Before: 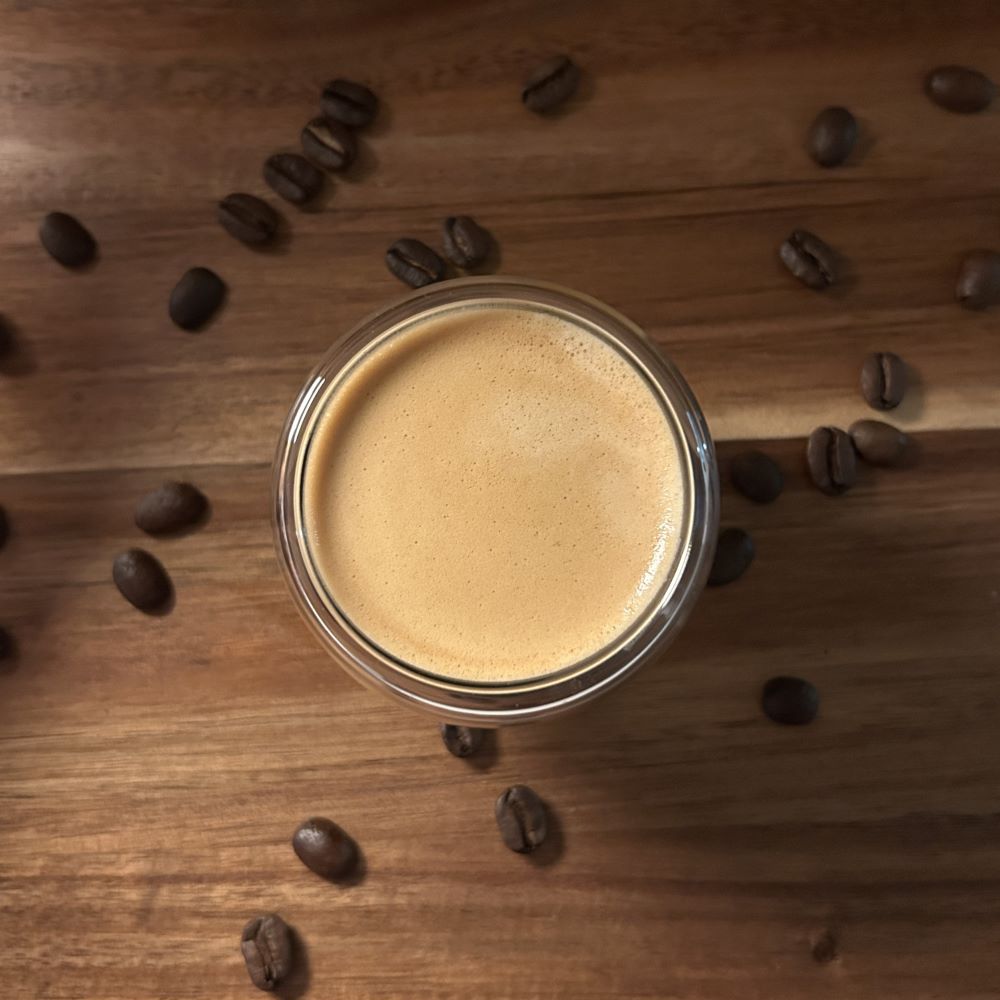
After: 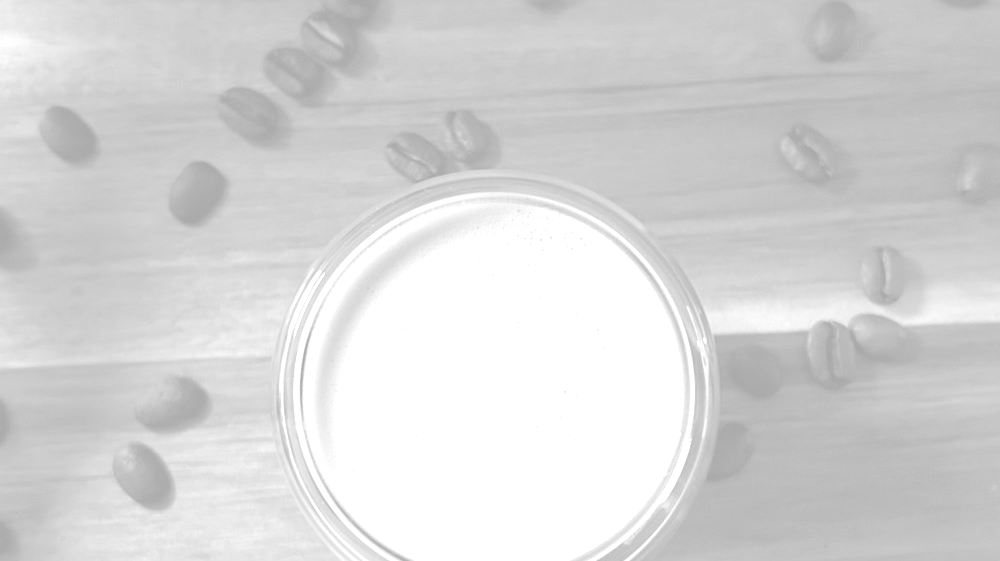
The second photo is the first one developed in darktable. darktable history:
crop and rotate: top 10.605%, bottom 33.274%
color correction: highlights a* 17.03, highlights b* 0.205, shadows a* -15.38, shadows b* -14.56, saturation 1.5
colorize: hue 36°, saturation 71%, lightness 80.79%
monochrome: a -6.99, b 35.61, size 1.4
